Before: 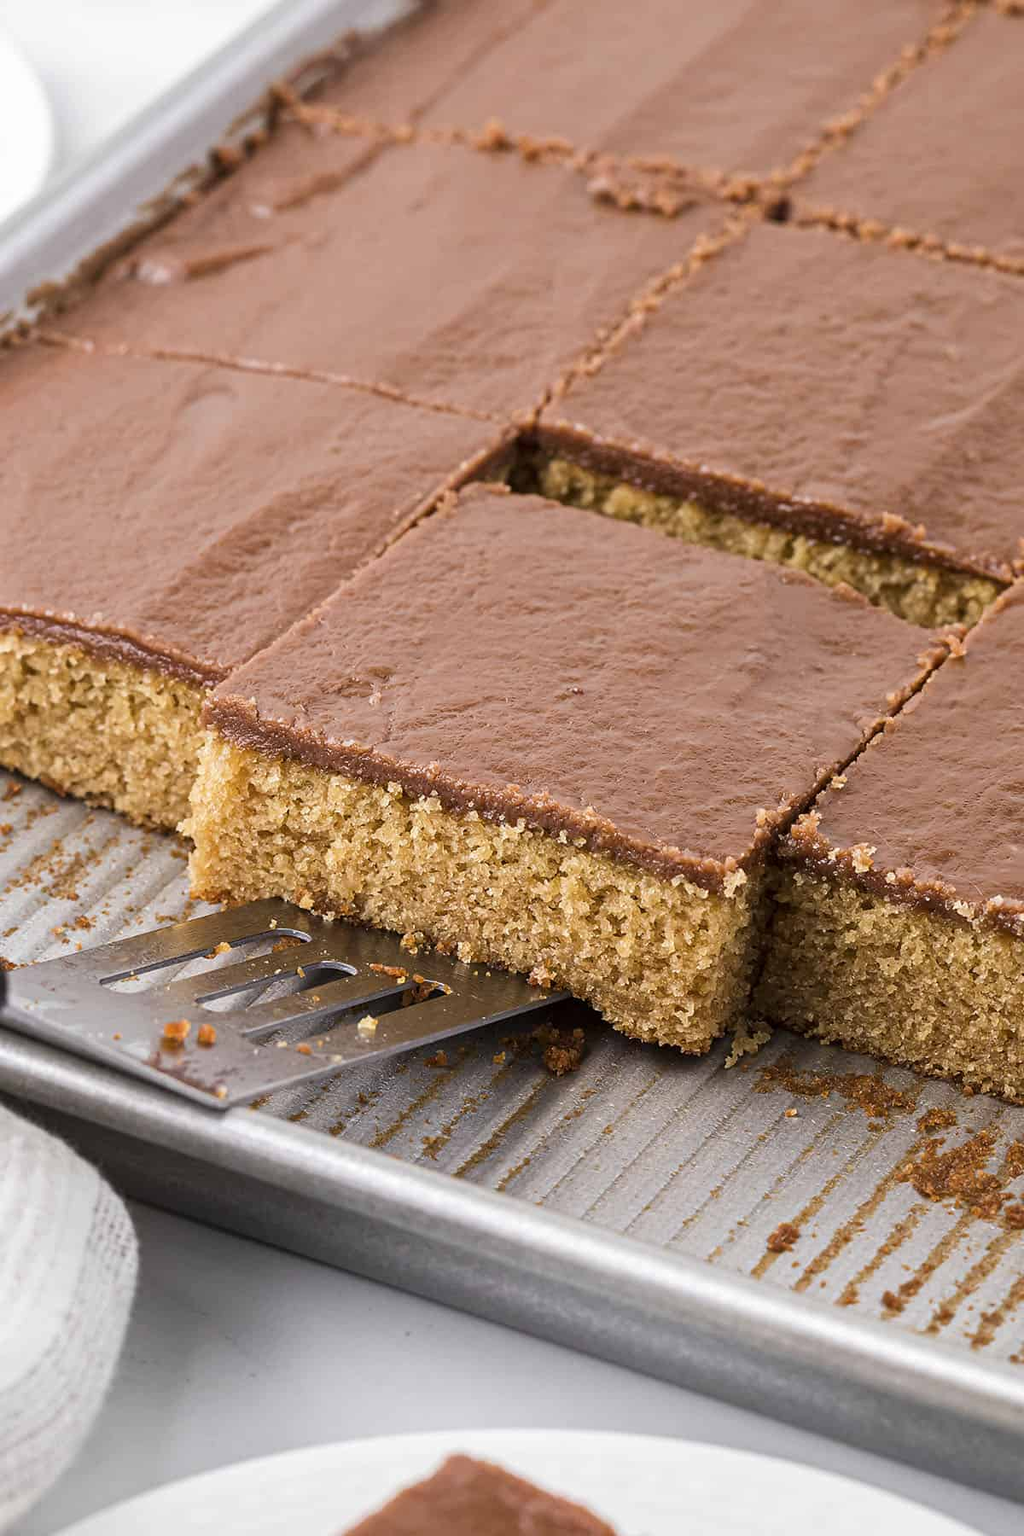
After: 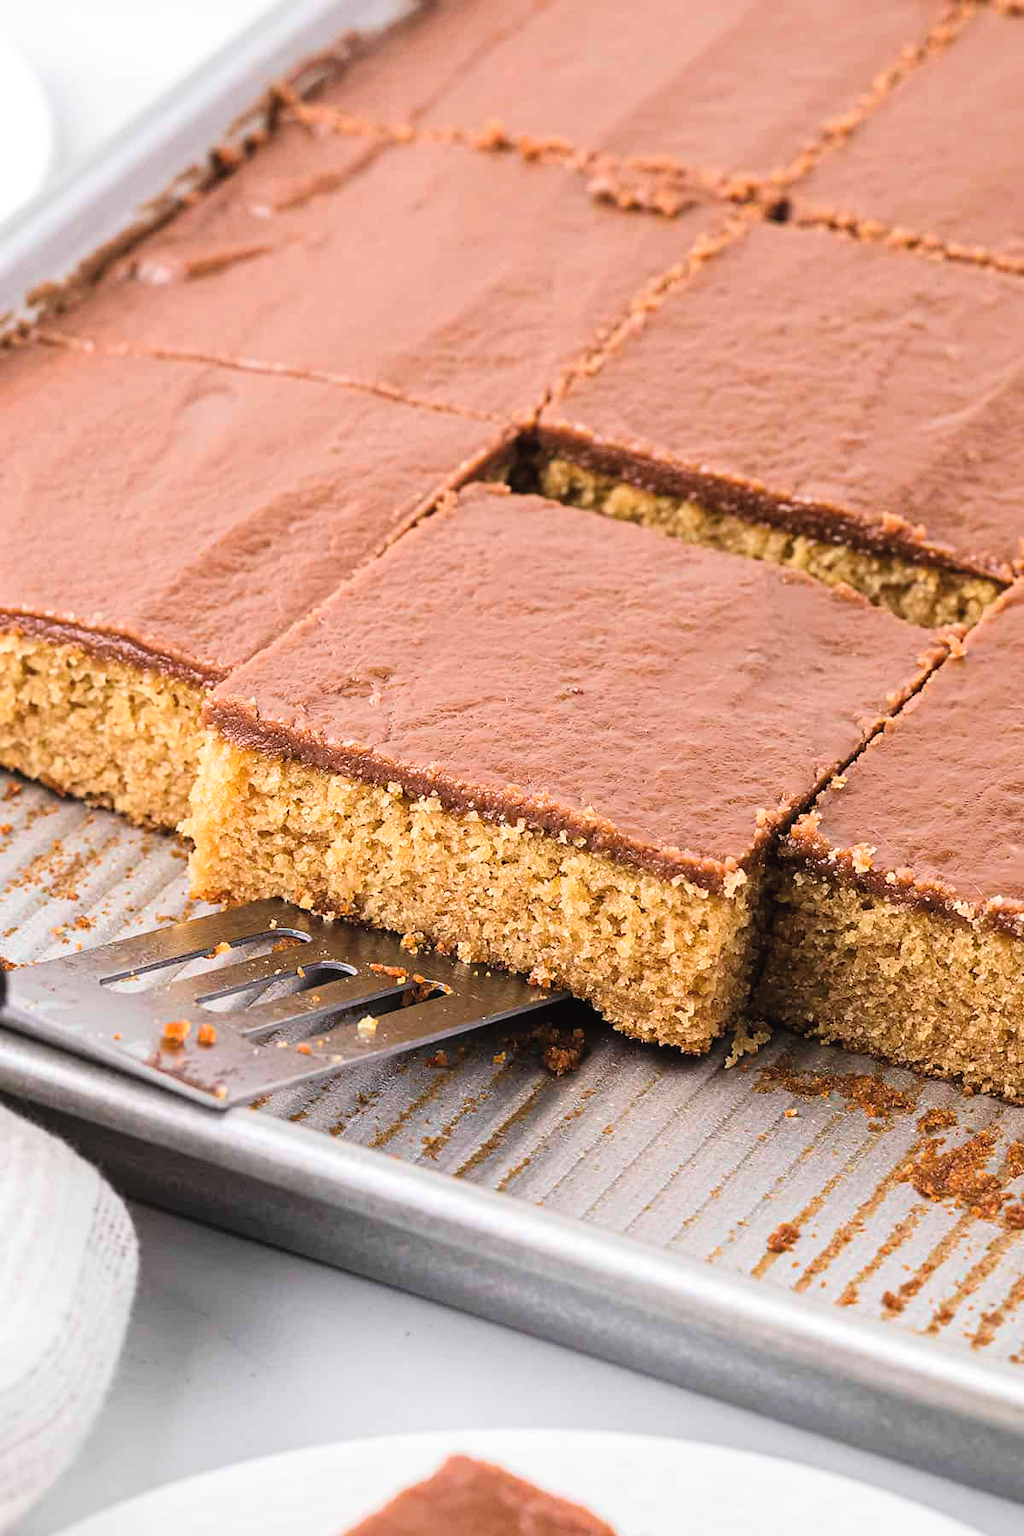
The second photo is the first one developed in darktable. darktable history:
tone curve: curves: ch0 [(0, 0) (0.004, 0.001) (0.133, 0.112) (0.325, 0.362) (0.832, 0.893) (1, 1)], color space Lab, linked channels, preserve colors none
exposure: black level correction -0.005, exposure 0.054 EV, compensate highlight preservation false
